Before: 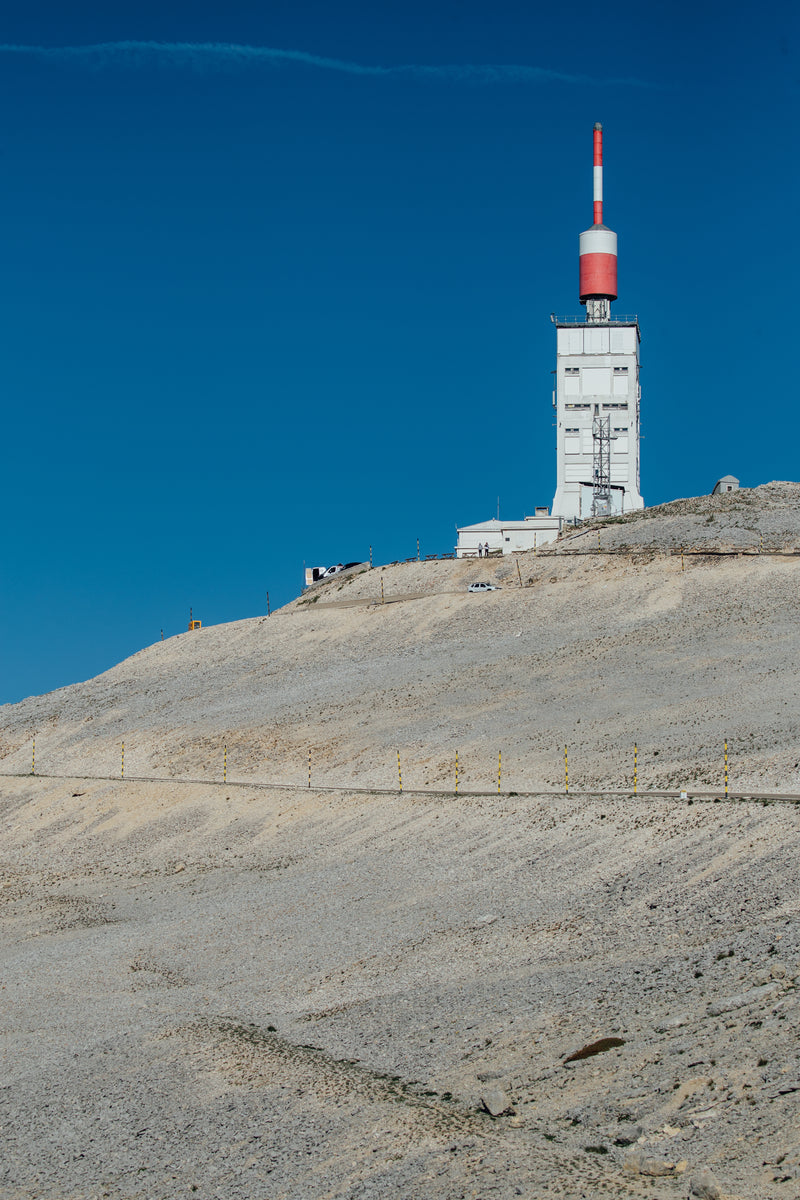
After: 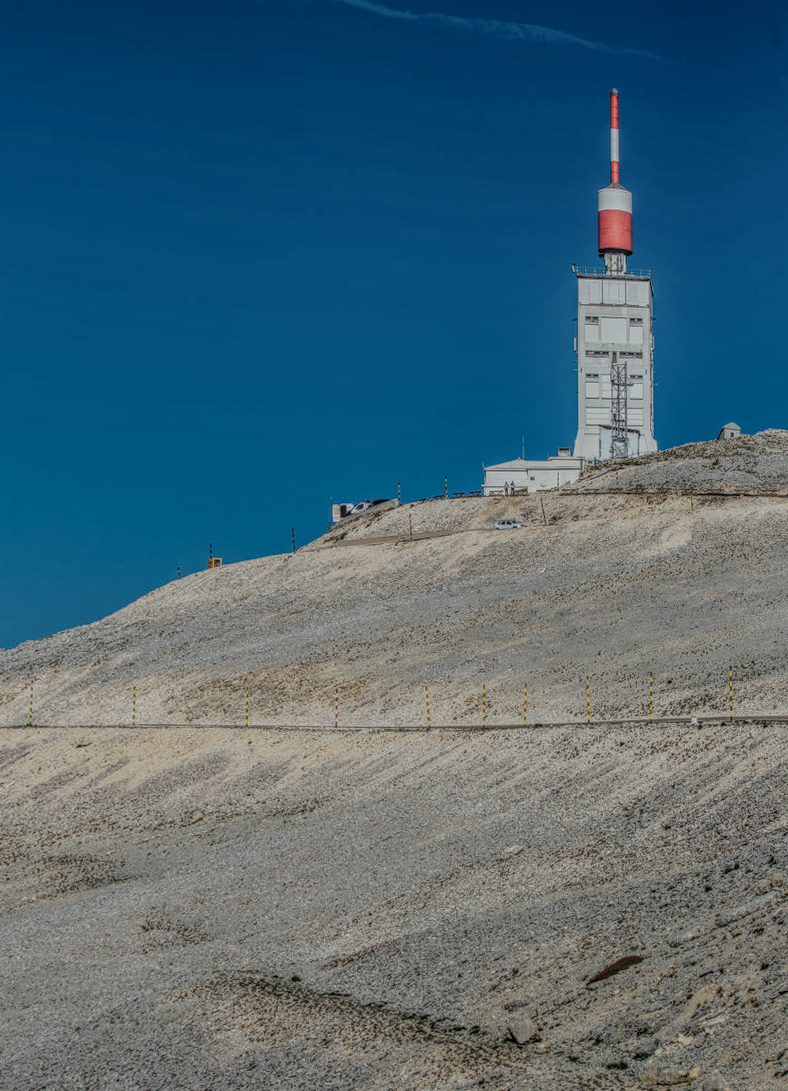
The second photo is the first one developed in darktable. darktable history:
rotate and perspective: rotation -0.013°, lens shift (vertical) -0.027, lens shift (horizontal) 0.178, crop left 0.016, crop right 0.989, crop top 0.082, crop bottom 0.918
local contrast: highlights 0%, shadows 0%, detail 200%, midtone range 0.25
exposure: exposure -0.582 EV, compensate highlight preservation false
